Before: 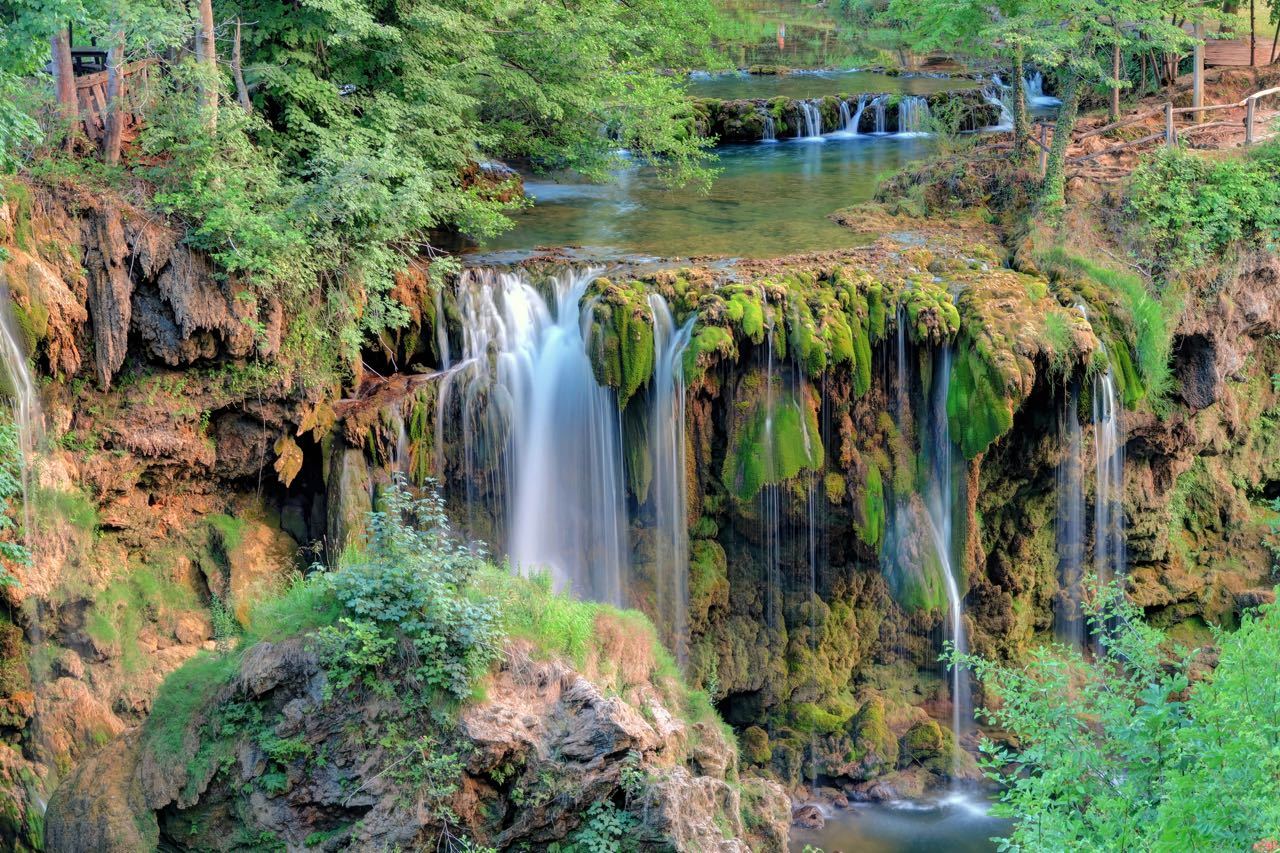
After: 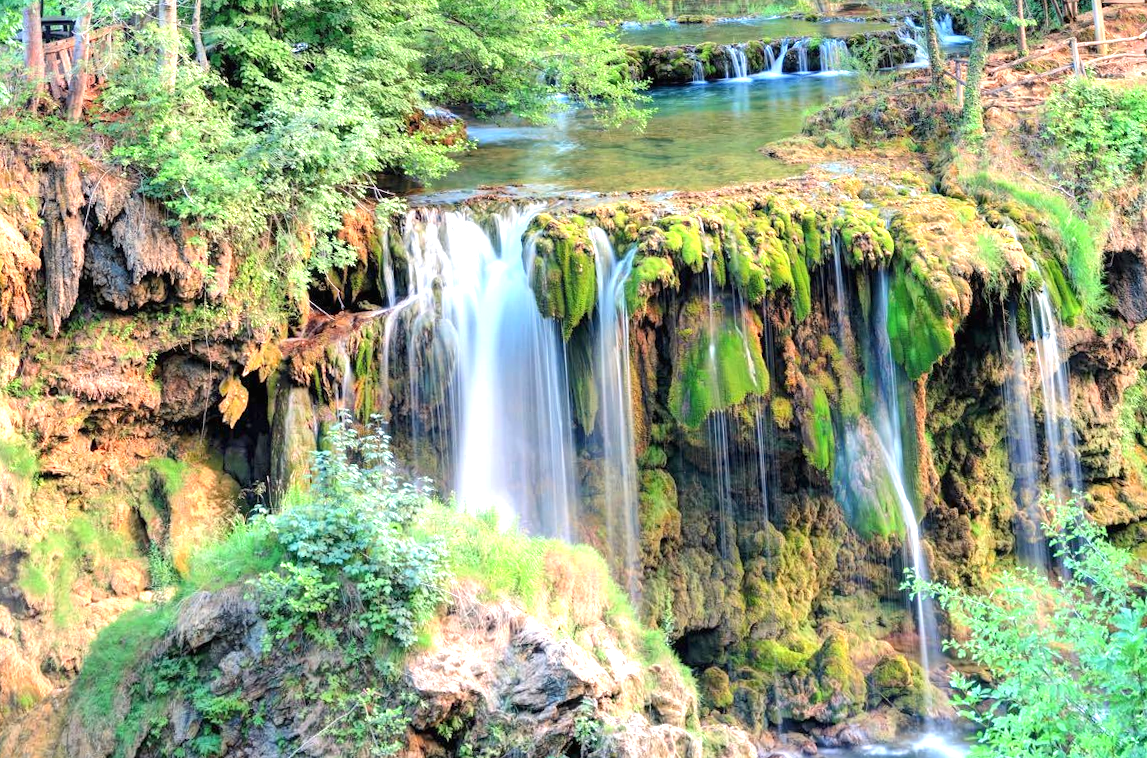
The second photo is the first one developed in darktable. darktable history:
rotate and perspective: rotation -1.68°, lens shift (vertical) -0.146, crop left 0.049, crop right 0.912, crop top 0.032, crop bottom 0.96
exposure: black level correction 0, exposure 1.1 EV, compensate exposure bias true, compensate highlight preservation false
crop: left 1.964%, top 3.251%, right 1.122%, bottom 4.933%
